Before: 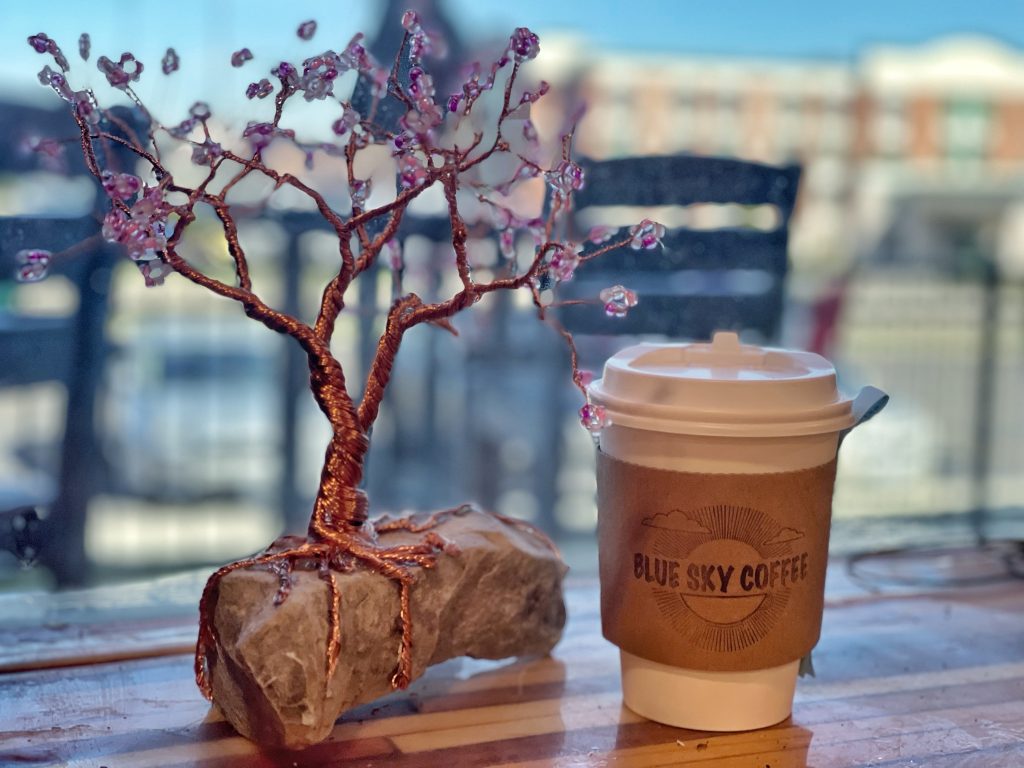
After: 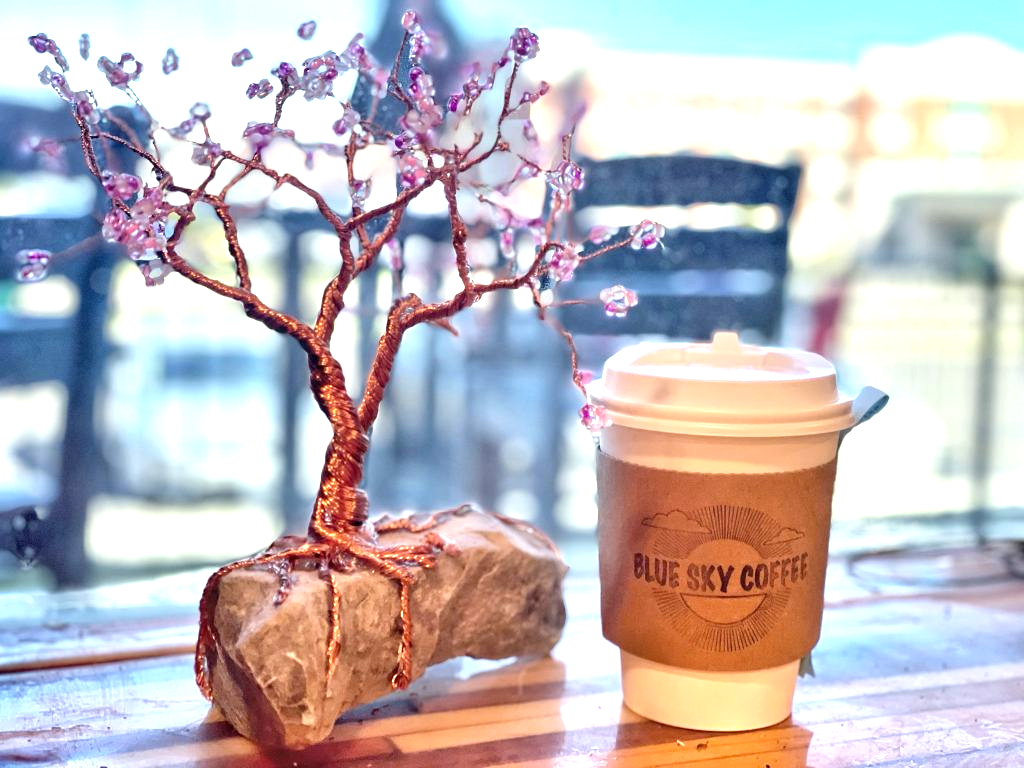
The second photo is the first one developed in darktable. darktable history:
tone equalizer: mask exposure compensation -0.495 EV
exposure: black level correction 0.001, exposure 1.399 EV, compensate highlight preservation false
